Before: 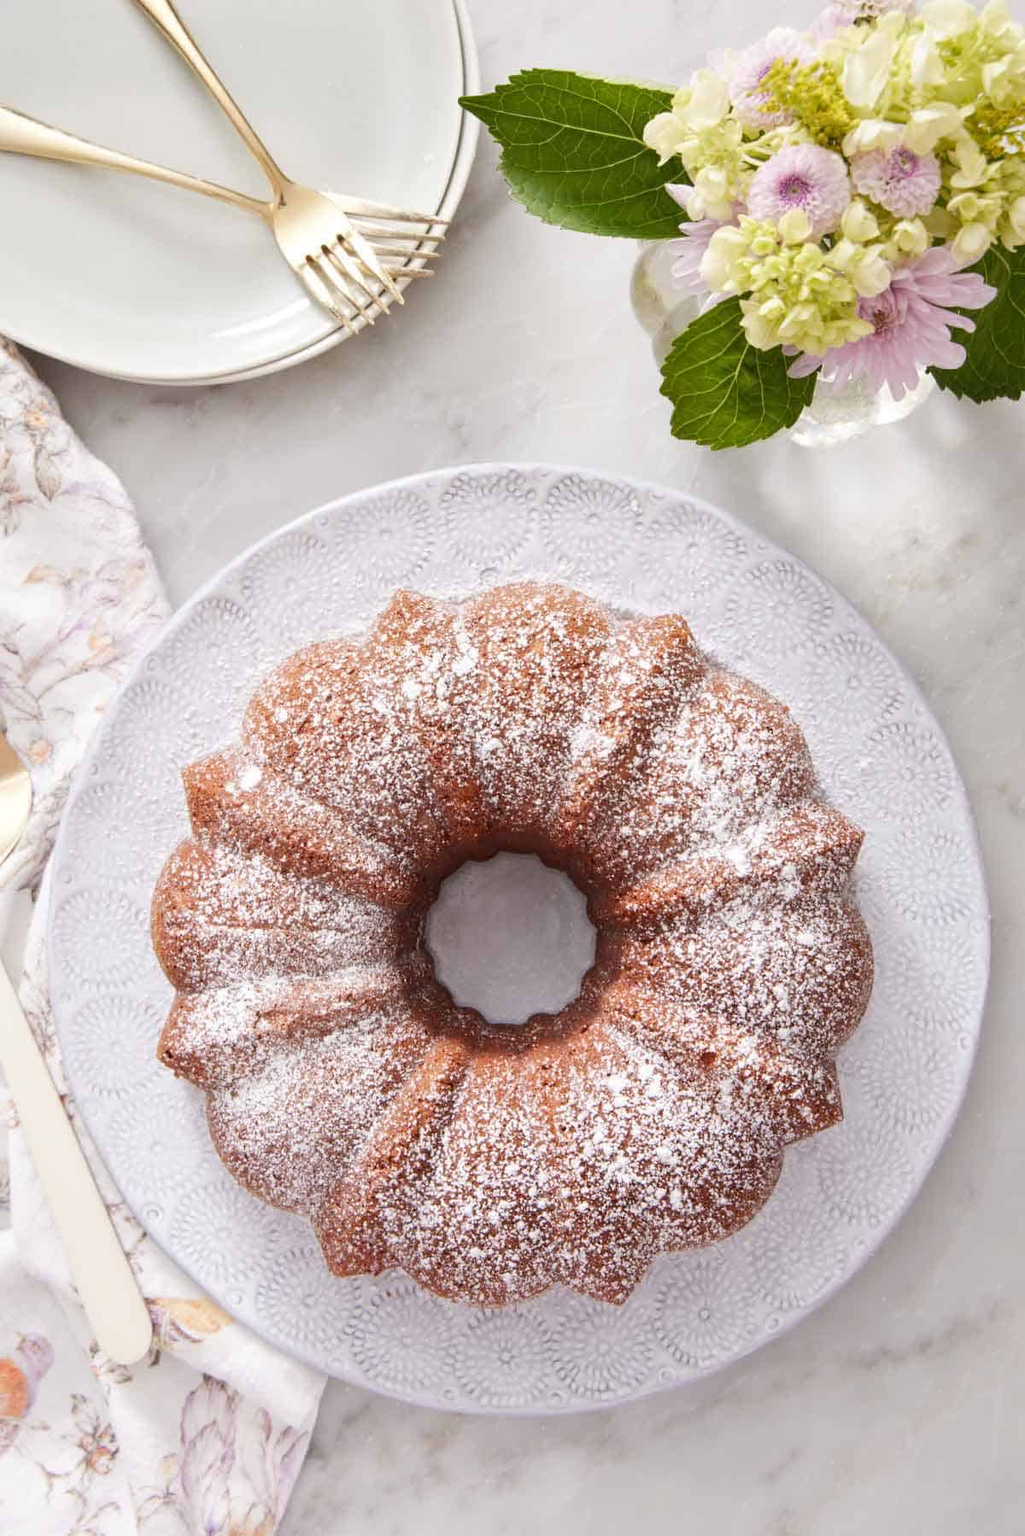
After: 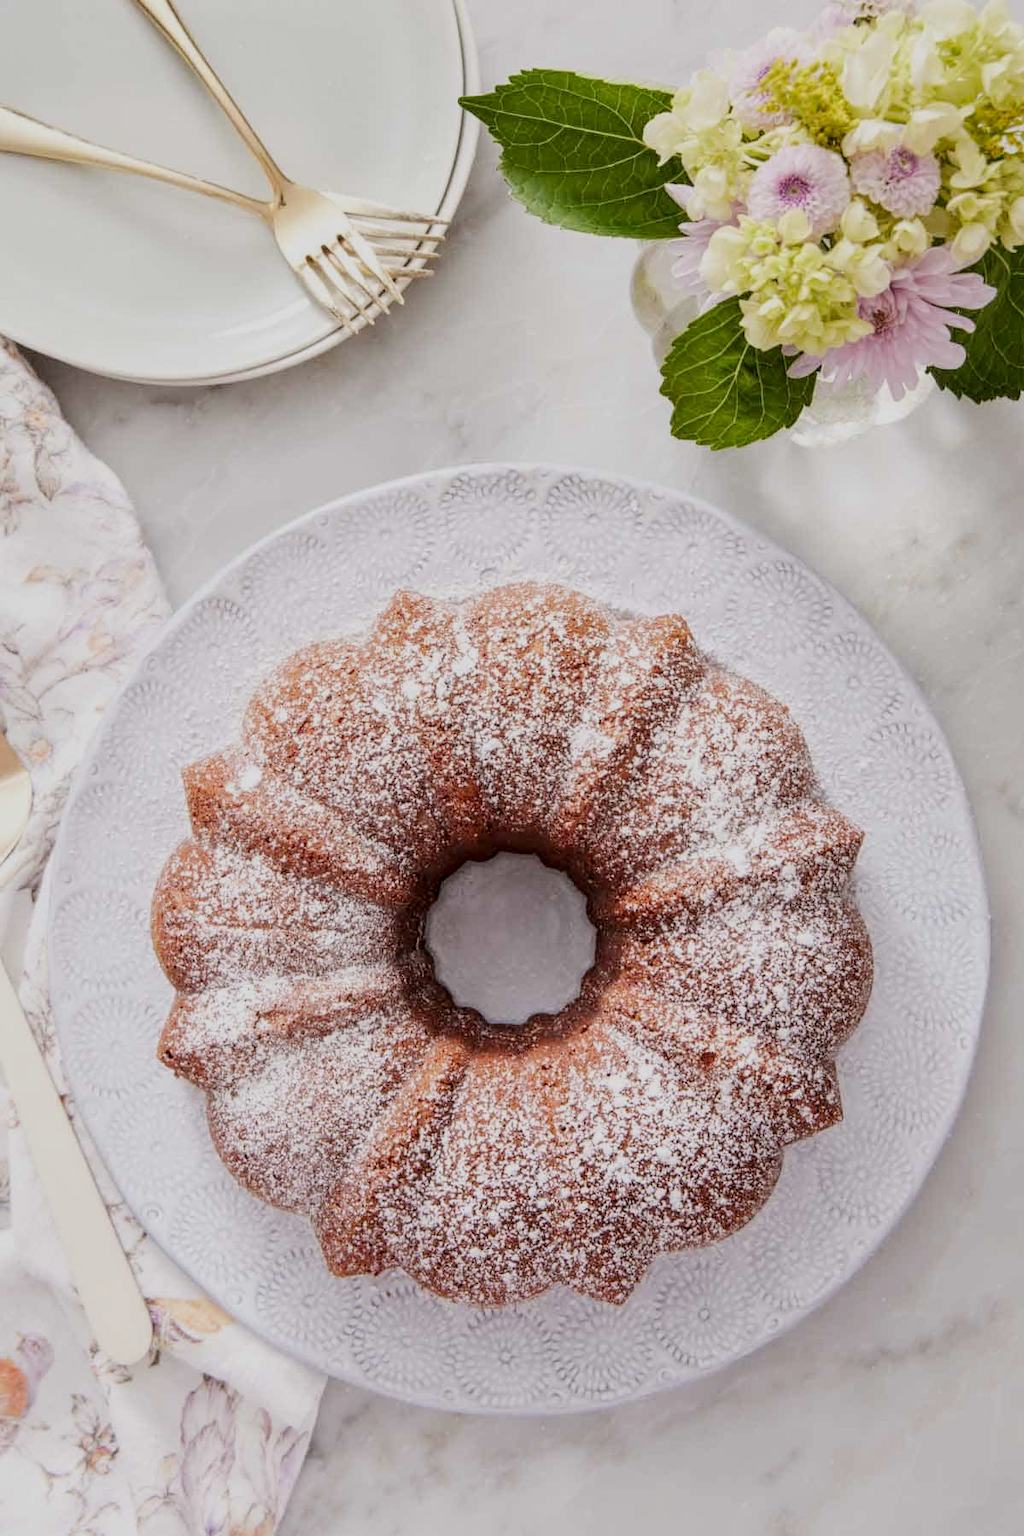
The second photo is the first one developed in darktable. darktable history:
filmic rgb: black relative exposure -7.83 EV, white relative exposure 4.33 EV, hardness 3.9
local contrast: on, module defaults
